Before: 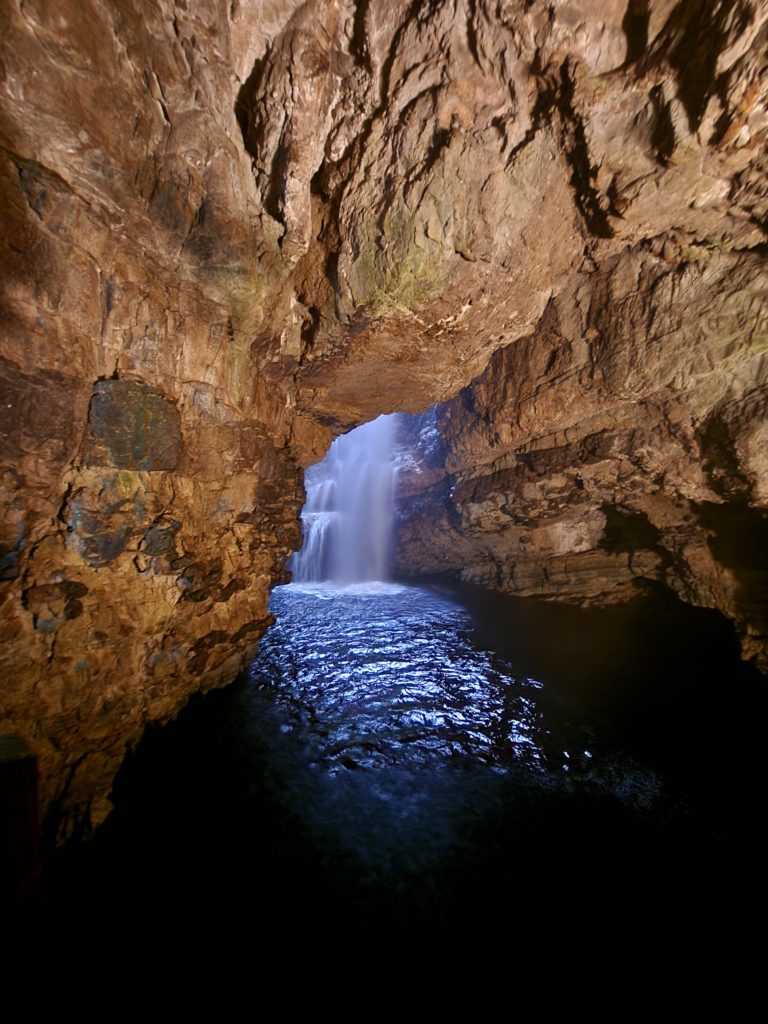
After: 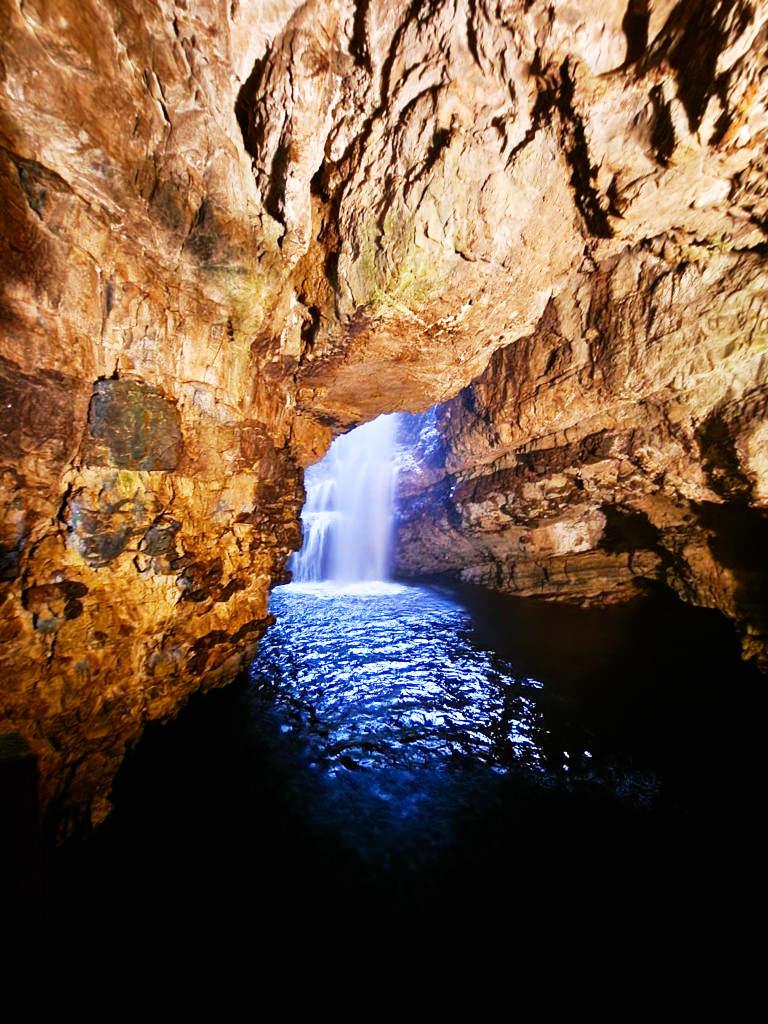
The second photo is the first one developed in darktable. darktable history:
white balance: red 0.967, blue 1.049
base curve: curves: ch0 [(0, 0) (0.007, 0.004) (0.027, 0.03) (0.046, 0.07) (0.207, 0.54) (0.442, 0.872) (0.673, 0.972) (1, 1)], preserve colors none
